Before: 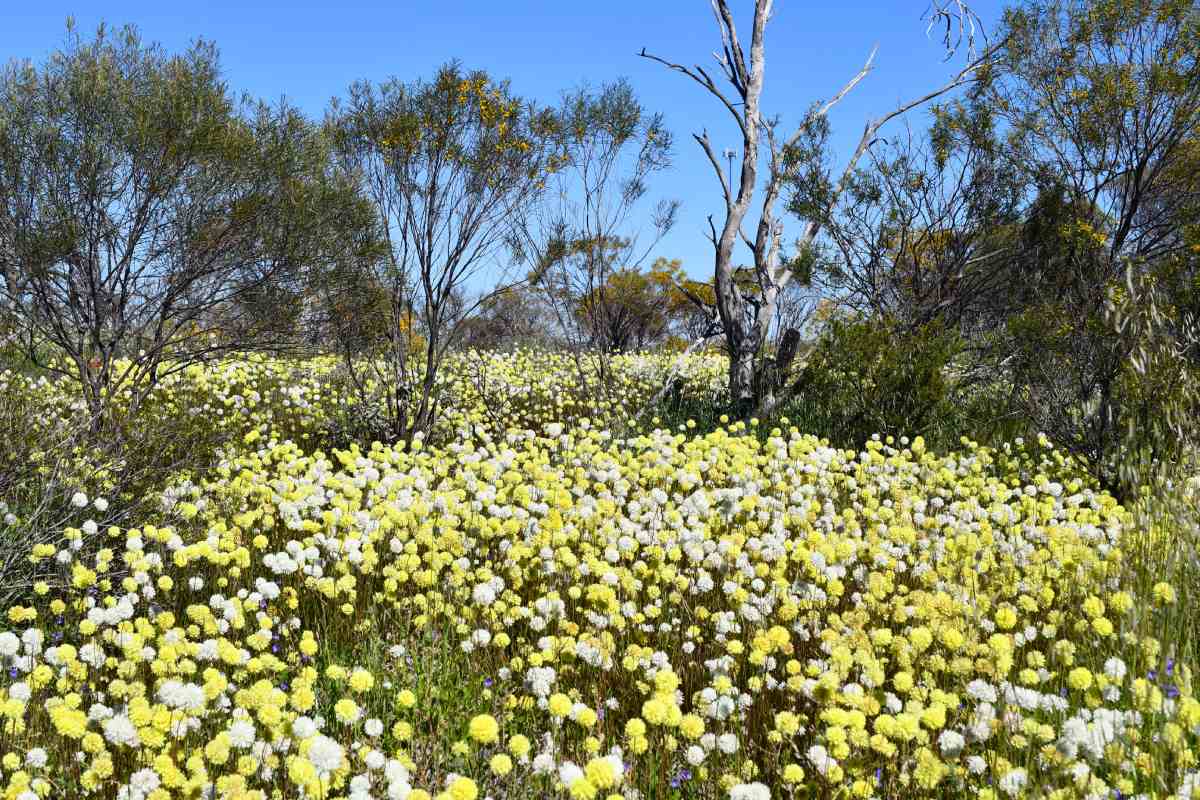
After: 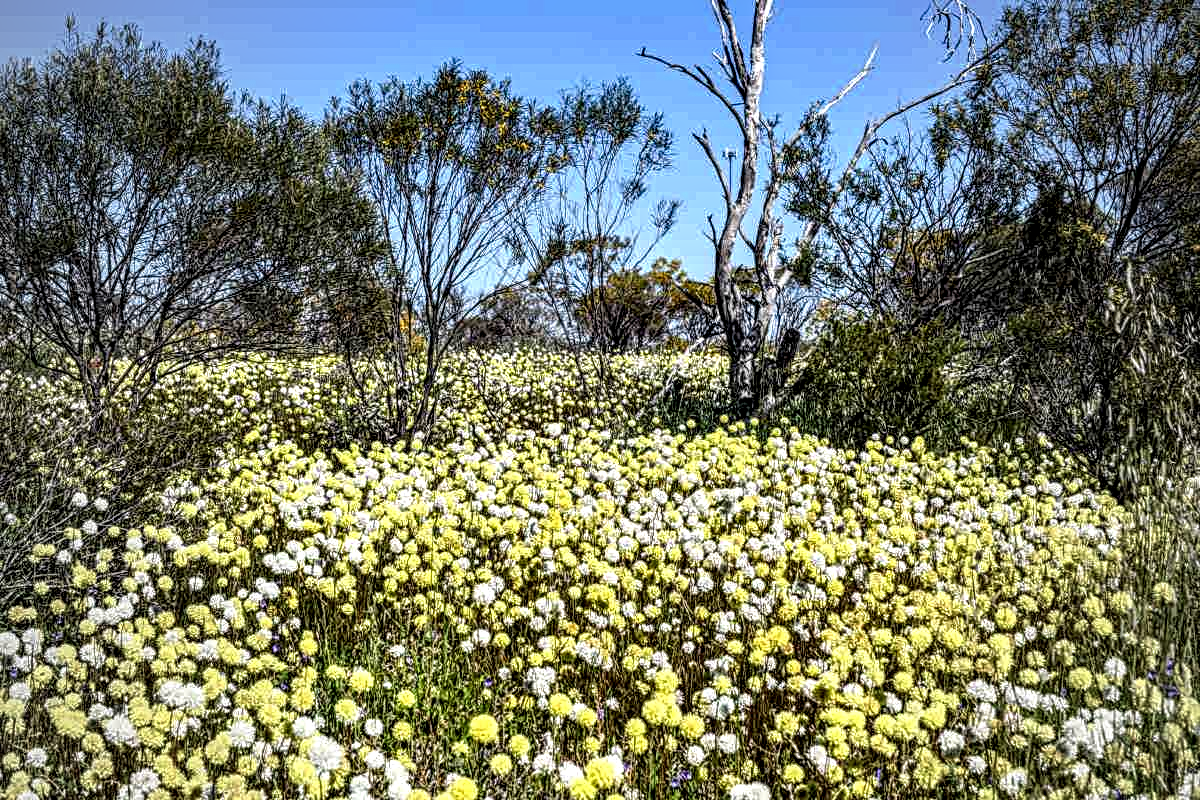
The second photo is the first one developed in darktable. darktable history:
local contrast: highlights 17%, detail 188%
contrast equalizer: octaves 7, y [[0.5, 0.5, 0.5, 0.539, 0.64, 0.611], [0.5 ×6], [0.5 ×6], [0 ×6], [0 ×6]]
color balance rgb: highlights gain › chroma 0.146%, highlights gain › hue 332.41°, perceptual saturation grading › global saturation 0.337%
vignetting: fall-off start 72.13%, fall-off radius 108.03%, width/height ratio 0.731
